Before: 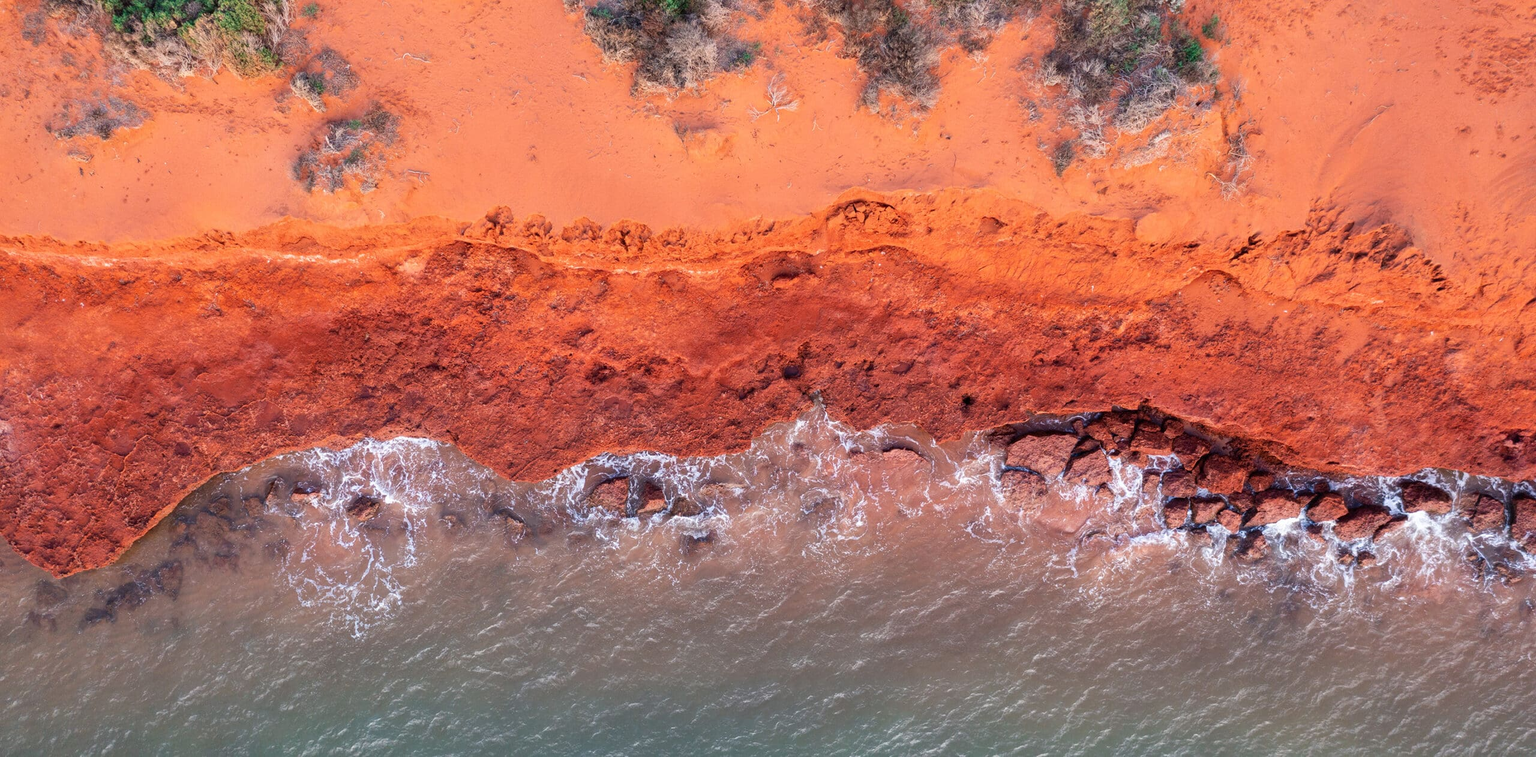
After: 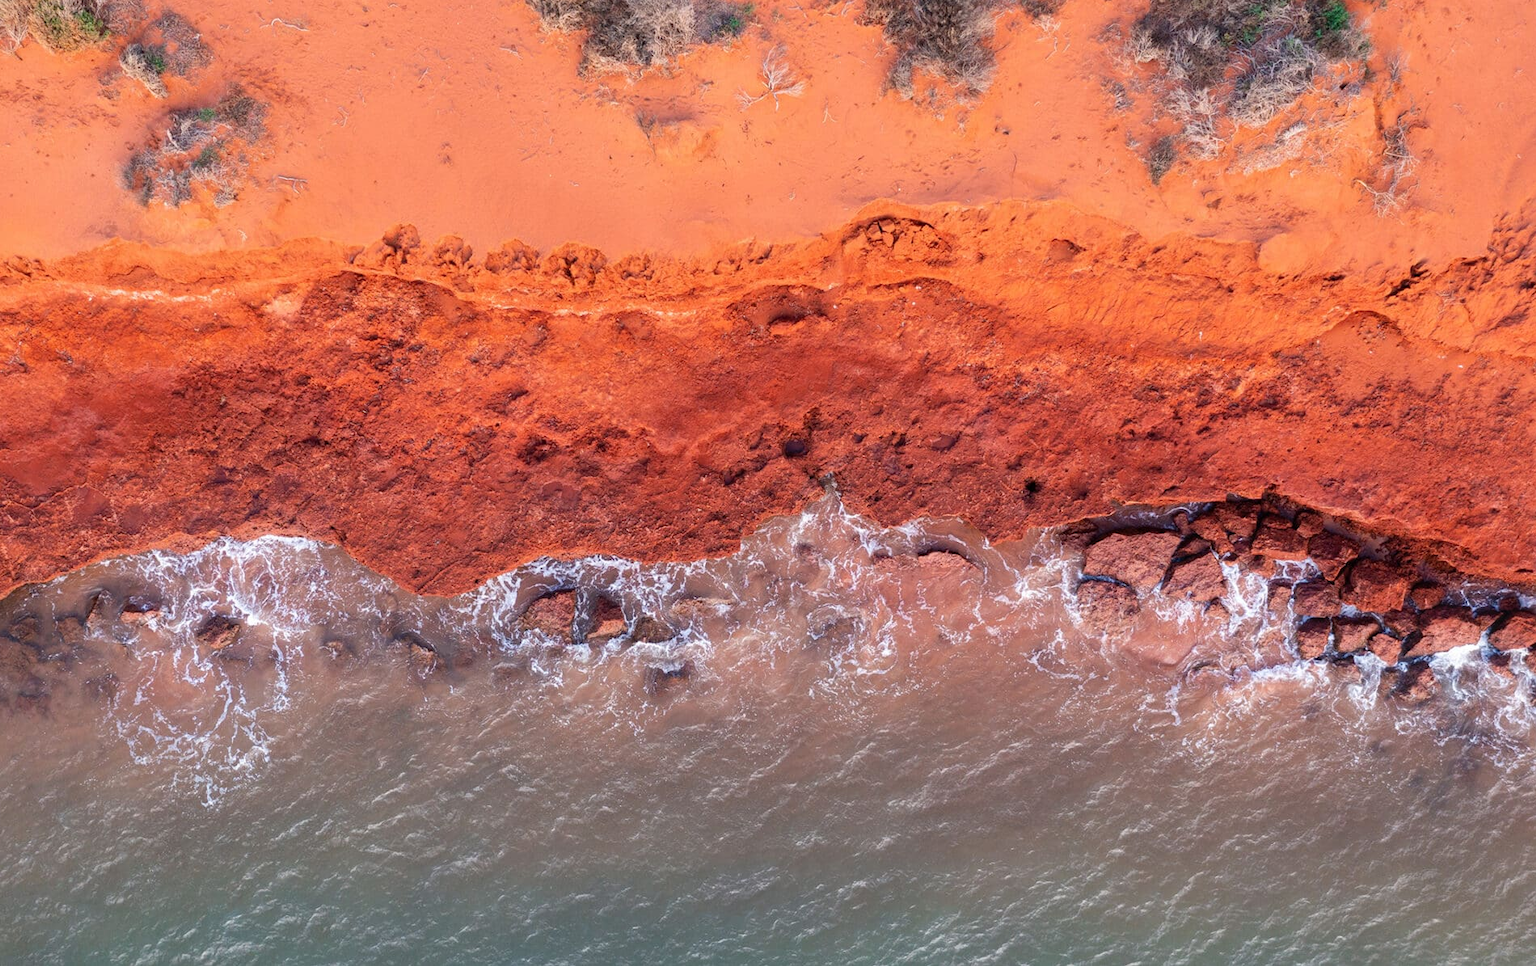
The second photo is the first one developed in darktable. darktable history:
crop and rotate: left 13.15%, top 5.251%, right 12.609%
bloom: size 9%, threshold 100%, strength 7%
